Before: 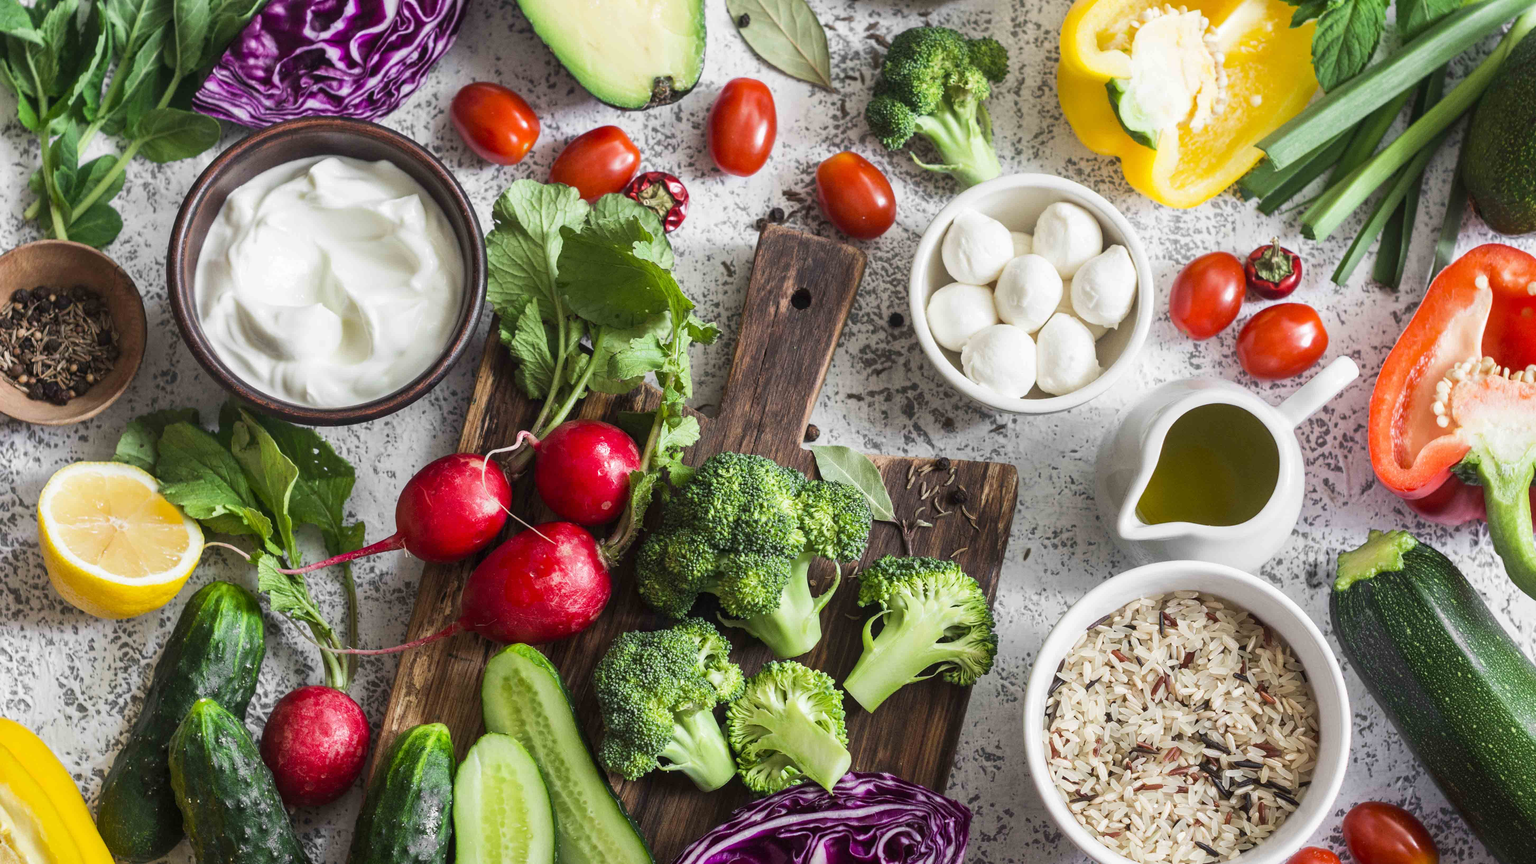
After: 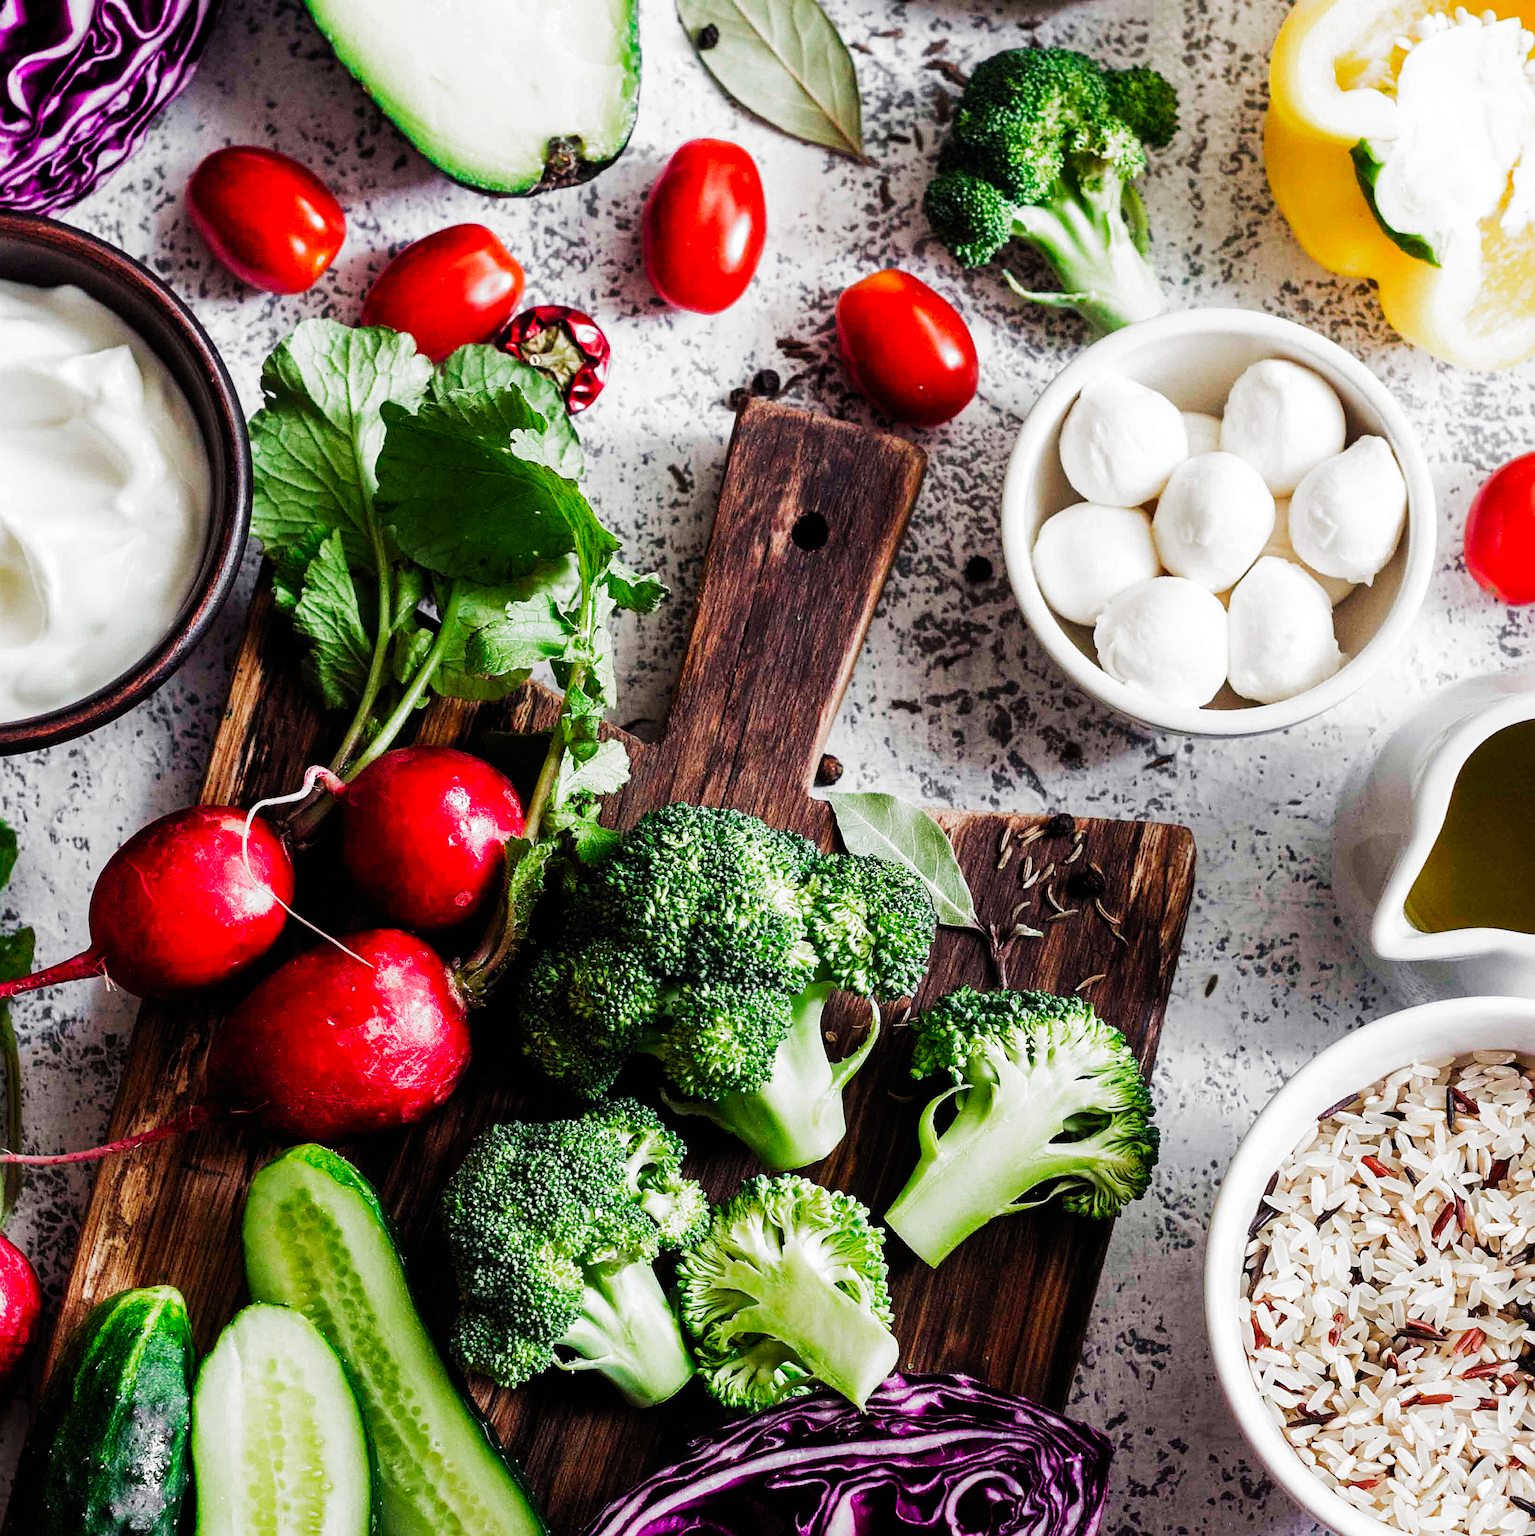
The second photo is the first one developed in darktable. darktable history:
color balance: gamma [0.9, 0.988, 0.975, 1.025], gain [1.05, 1, 1, 1]
crop and rotate: left 22.516%, right 21.234%
filmic rgb: black relative exposure -6.43 EV, white relative exposure 2.43 EV, threshold 3 EV, hardness 5.27, latitude 0.1%, contrast 1.425, highlights saturation mix 2%, preserve chrominance no, color science v5 (2021), contrast in shadows safe, contrast in highlights safe, enable highlight reconstruction true
sharpen: on, module defaults
